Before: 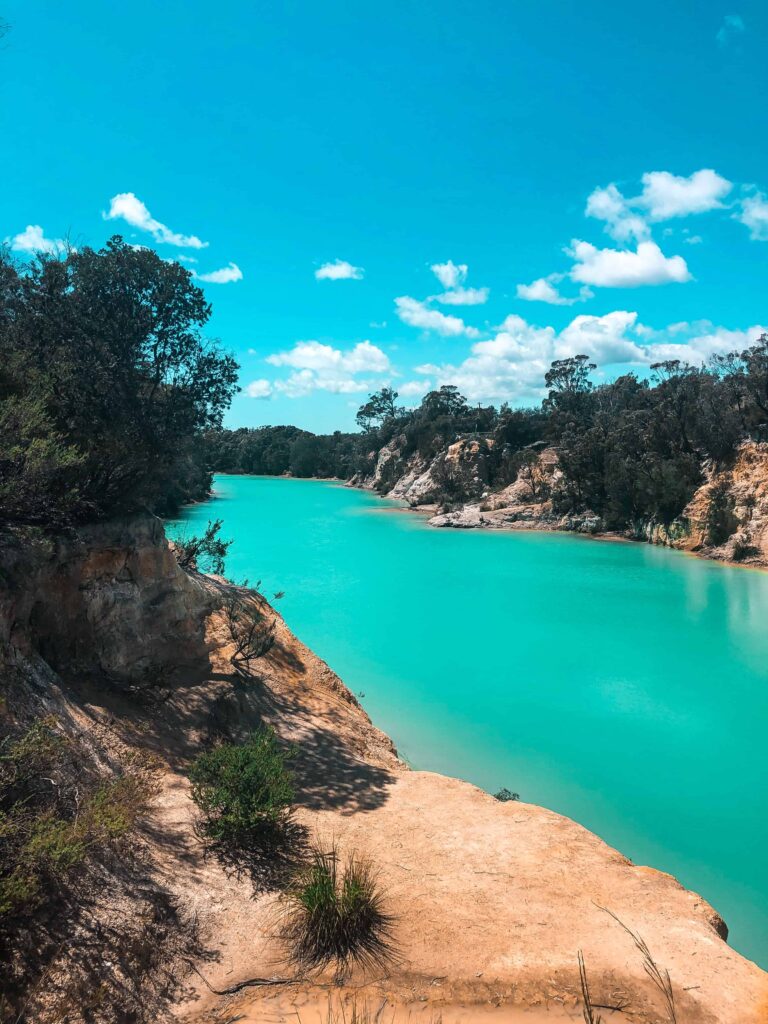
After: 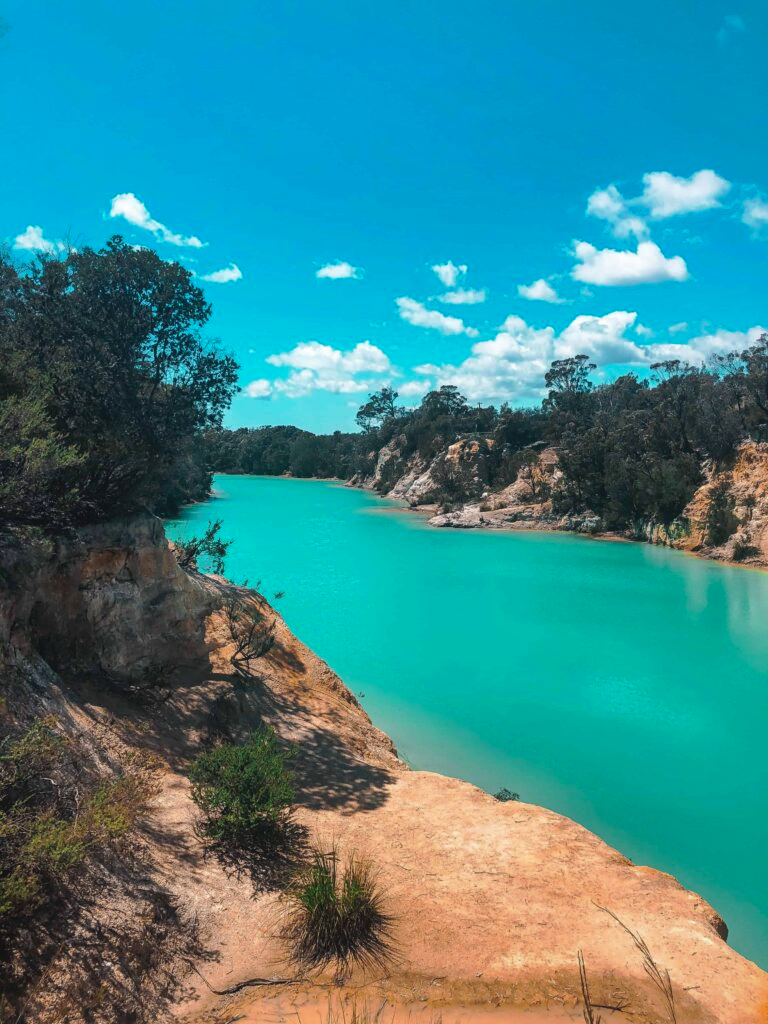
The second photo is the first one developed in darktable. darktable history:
tone curve: curves: ch0 [(0, 0.021) (0.059, 0.053) (0.212, 0.18) (0.337, 0.304) (0.495, 0.505) (0.725, 0.731) (0.89, 0.919) (1, 1)]; ch1 [(0, 0) (0.094, 0.081) (0.311, 0.282) (0.421, 0.417) (0.479, 0.475) (0.54, 0.55) (0.615, 0.65) (0.683, 0.688) (1, 1)]; ch2 [(0, 0) (0.257, 0.217) (0.44, 0.431) (0.498, 0.507) (0.603, 0.598) (1, 1)], preserve colors none
shadows and highlights: highlights -59.89
